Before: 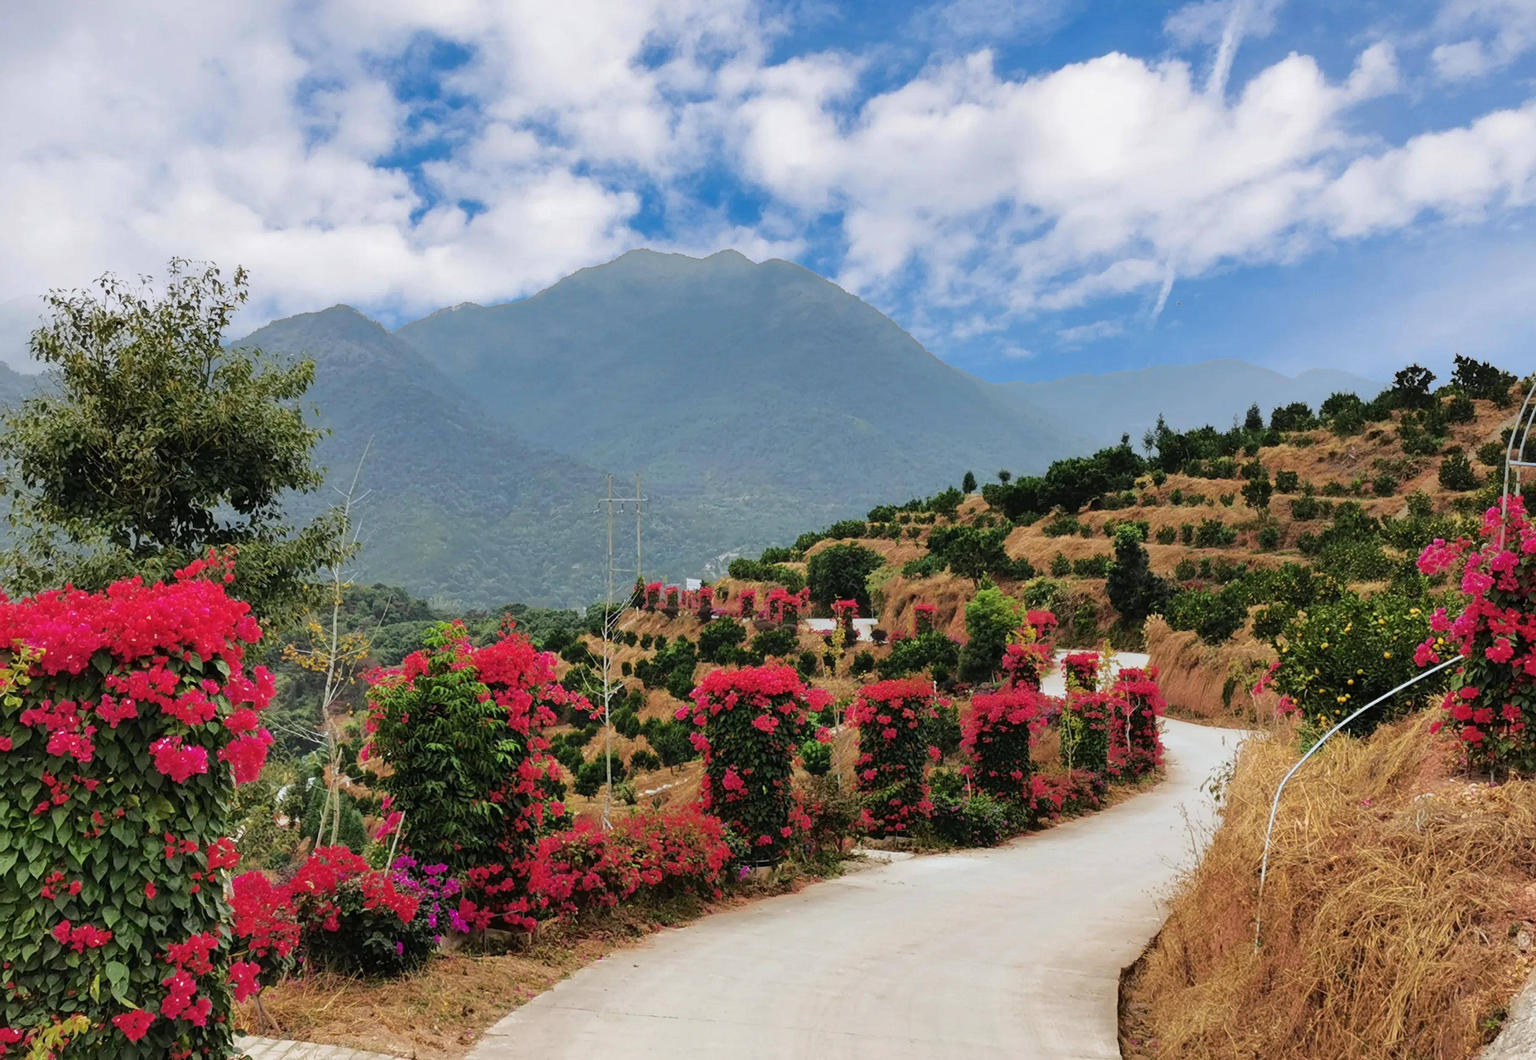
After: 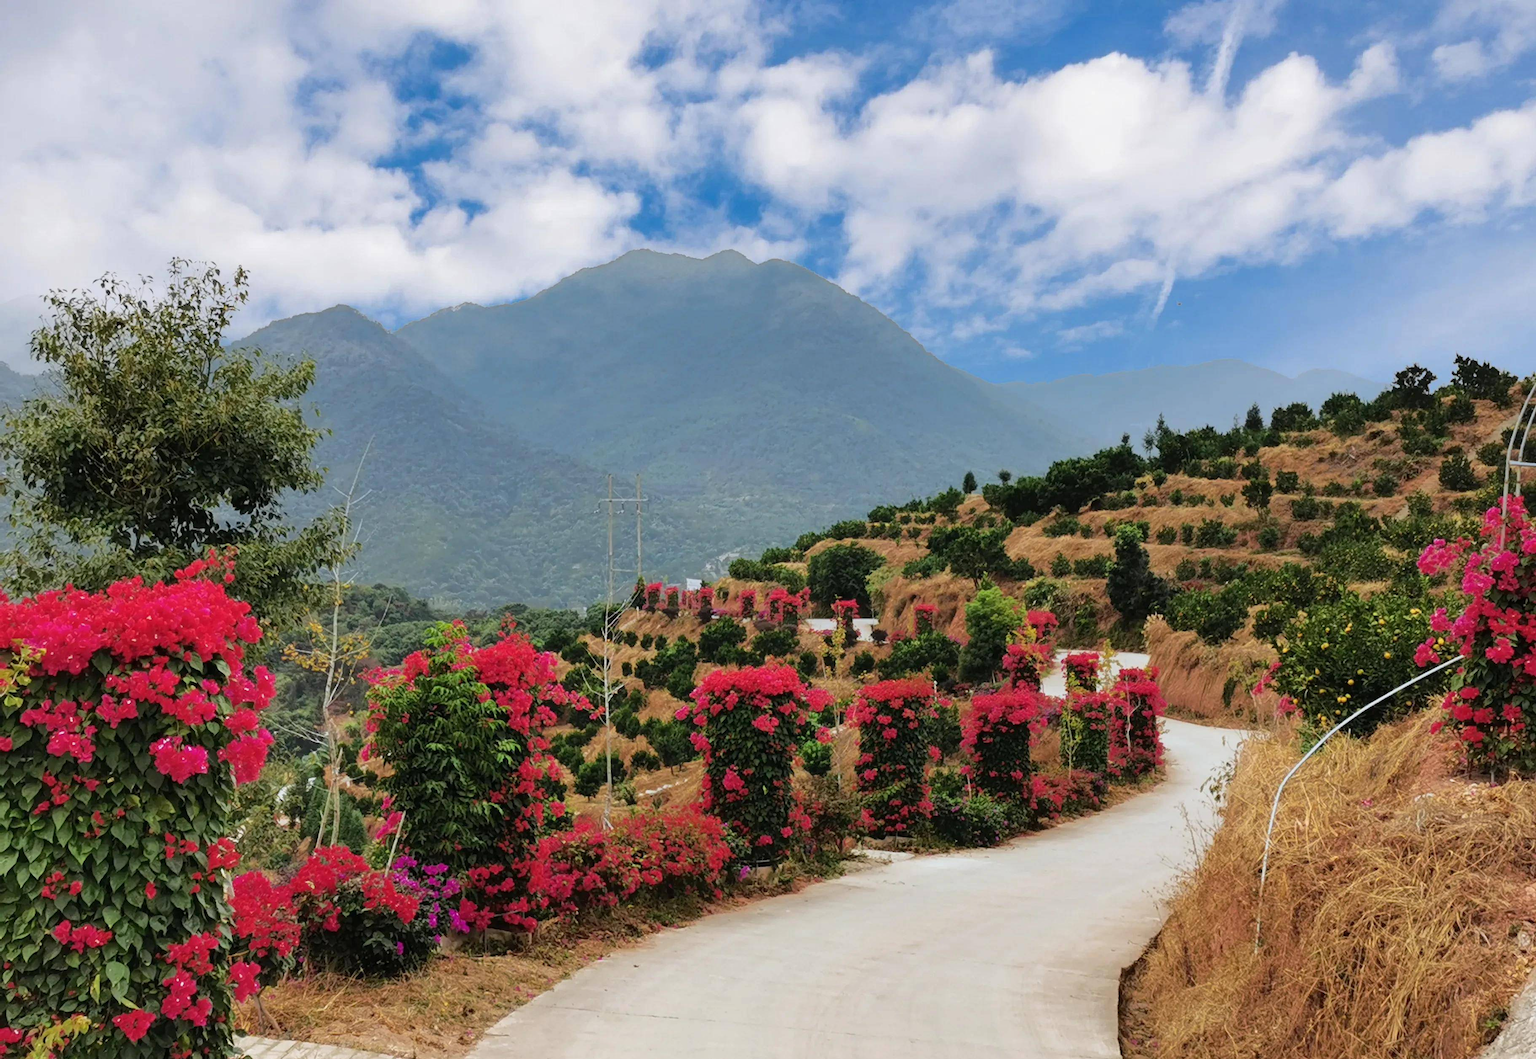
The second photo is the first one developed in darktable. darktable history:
haze removal: strength 0.013, distance 0.247, compatibility mode true, adaptive false
